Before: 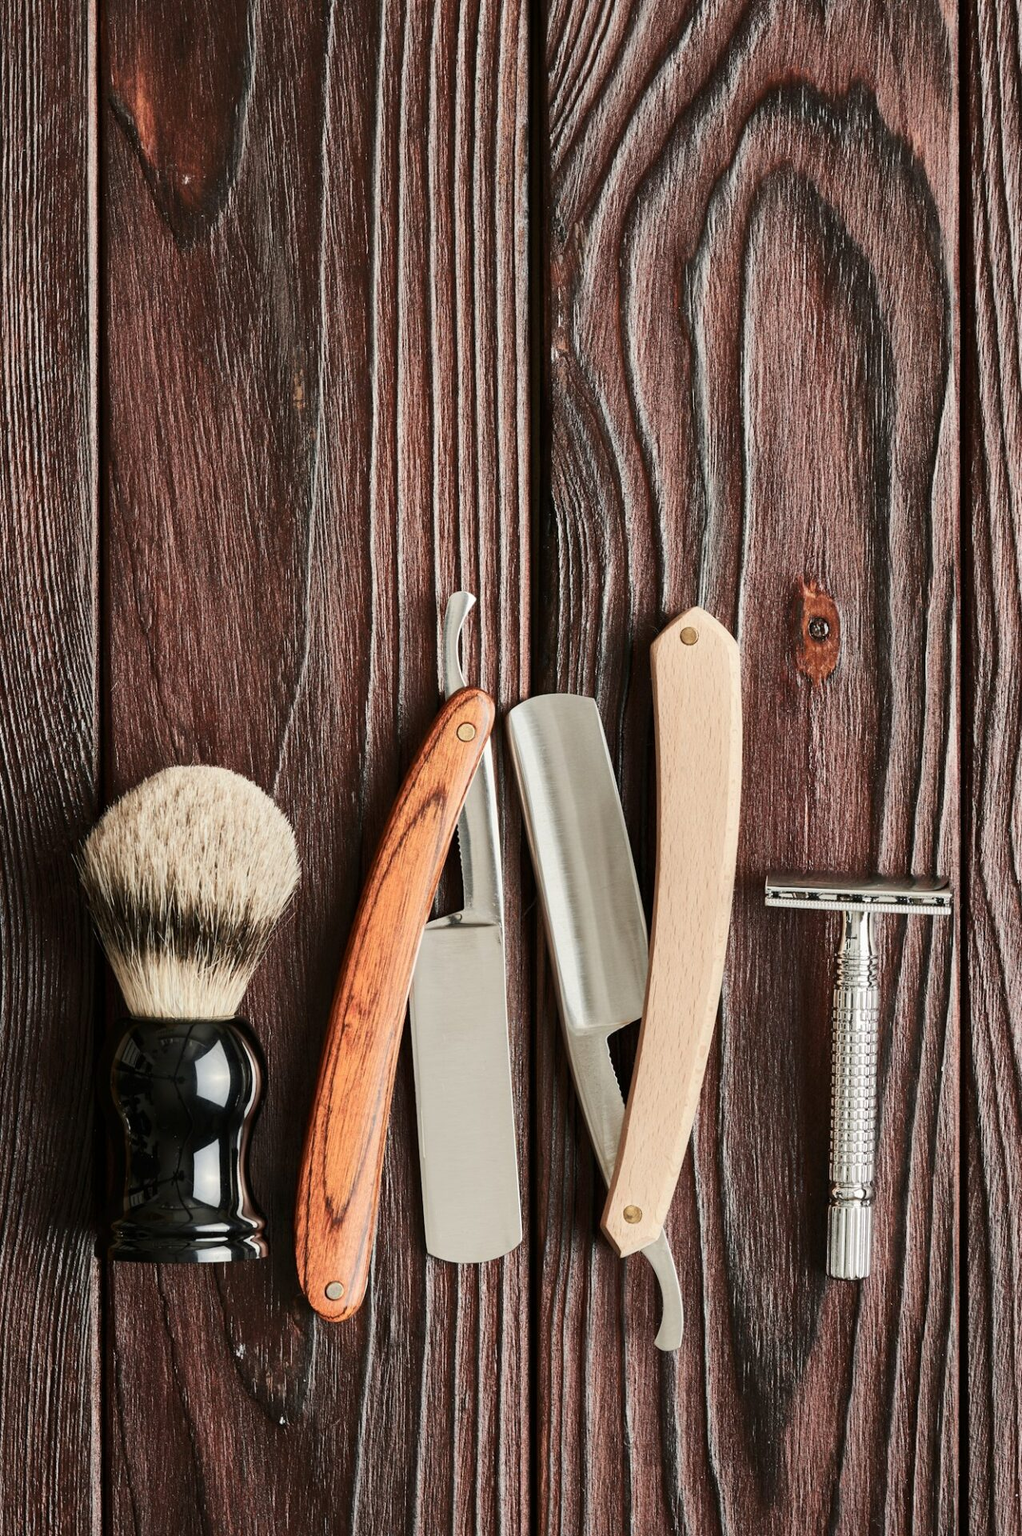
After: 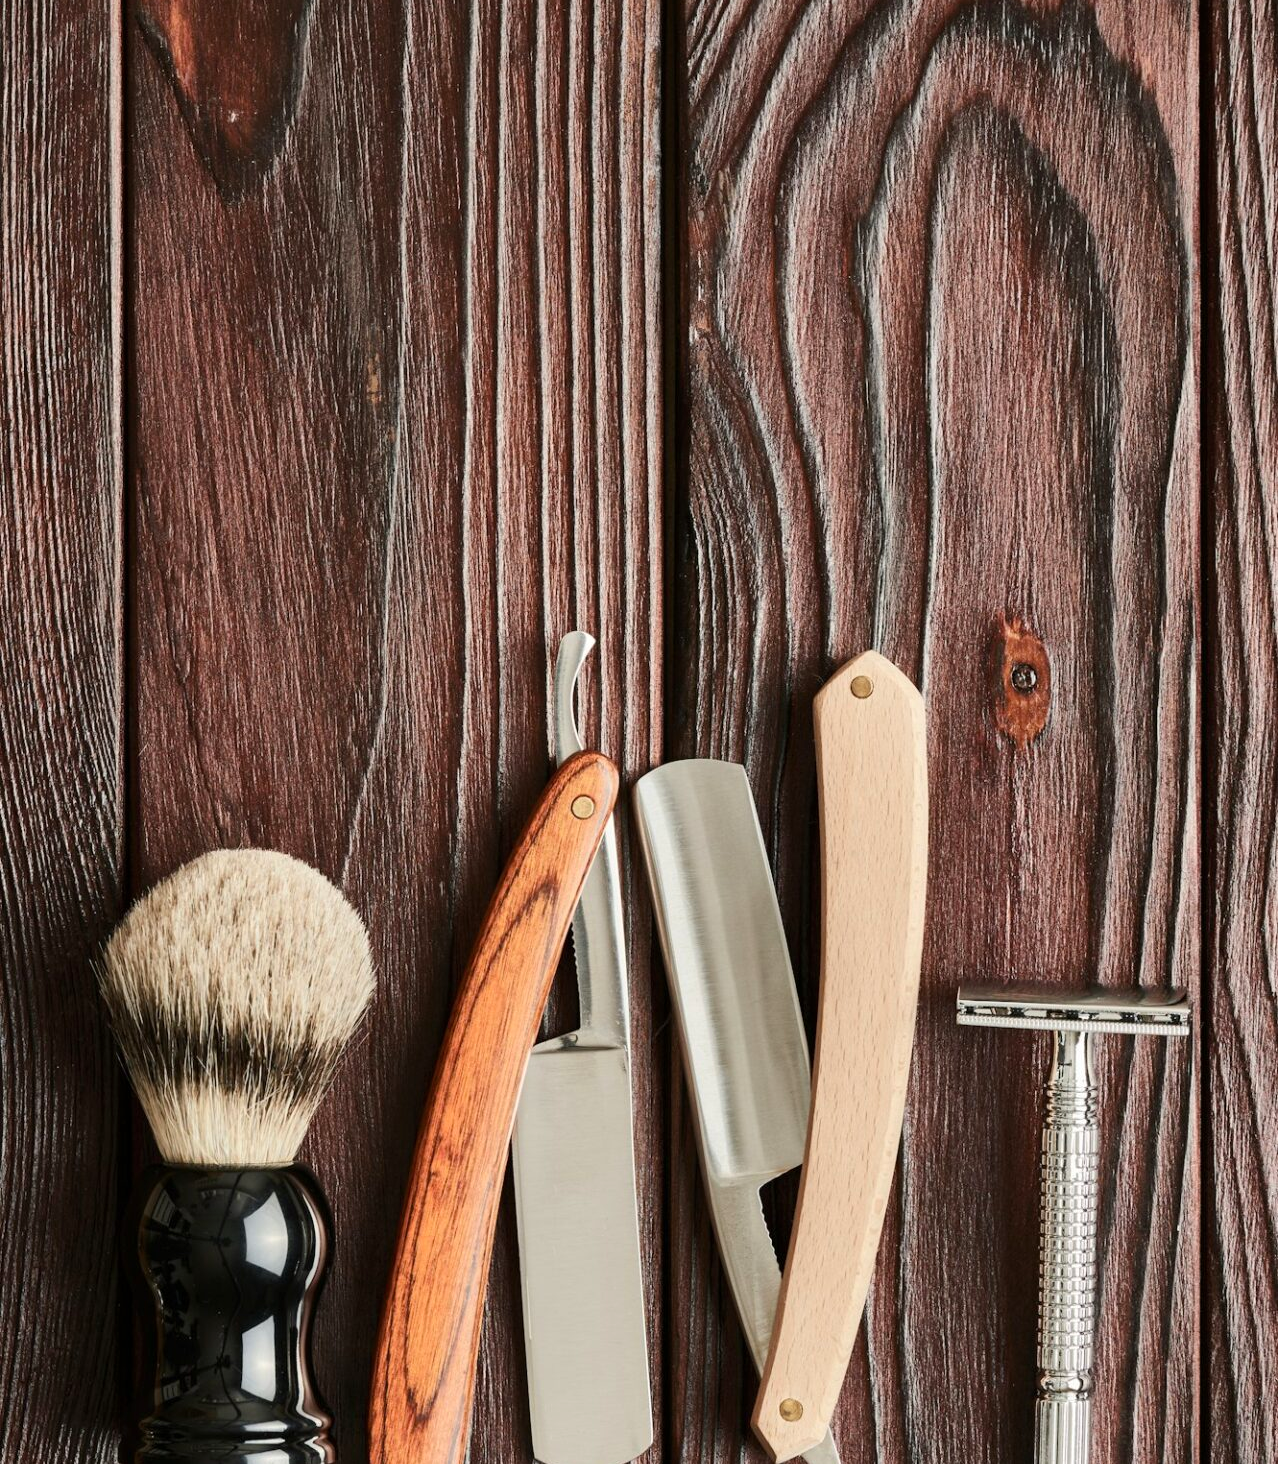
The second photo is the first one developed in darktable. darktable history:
crop: top 5.641%, bottom 18.106%
color balance rgb: shadows lift › hue 87.55°, perceptual saturation grading › global saturation -0.148%, perceptual brilliance grading › global brilliance 2.647%, perceptual brilliance grading › highlights -2.373%, perceptual brilliance grading › shadows 2.874%, global vibrance 20%
